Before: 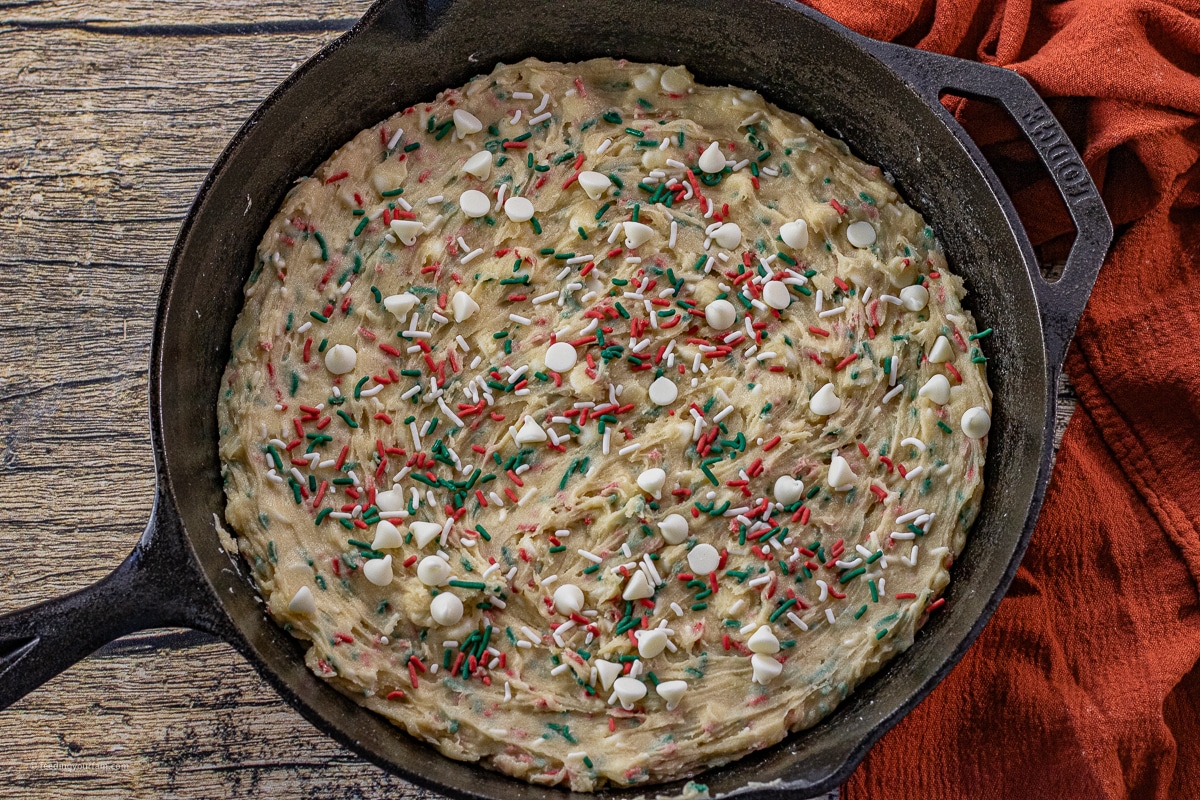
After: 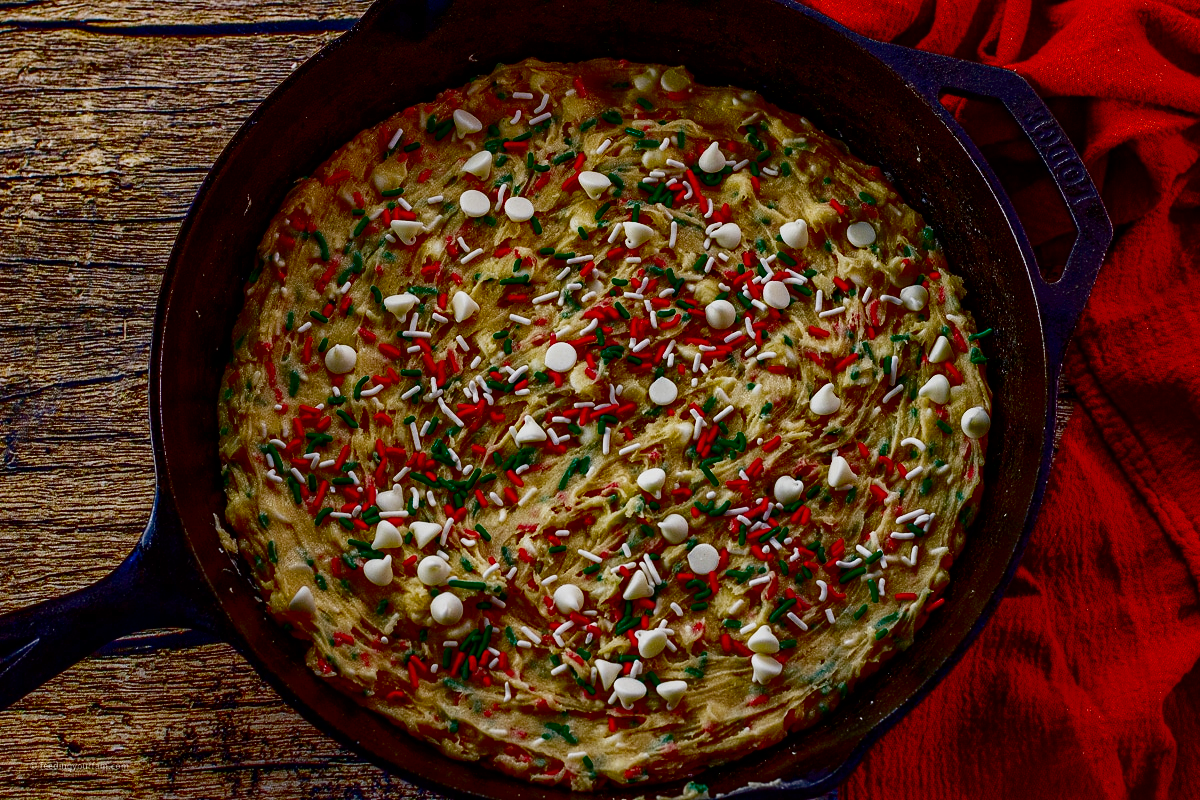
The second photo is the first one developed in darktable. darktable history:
contrast brightness saturation: brightness -0.983, saturation 0.994
base curve: curves: ch0 [(0, 0) (0.036, 0.025) (0.121, 0.166) (0.206, 0.329) (0.605, 0.79) (1, 1)], preserve colors none
